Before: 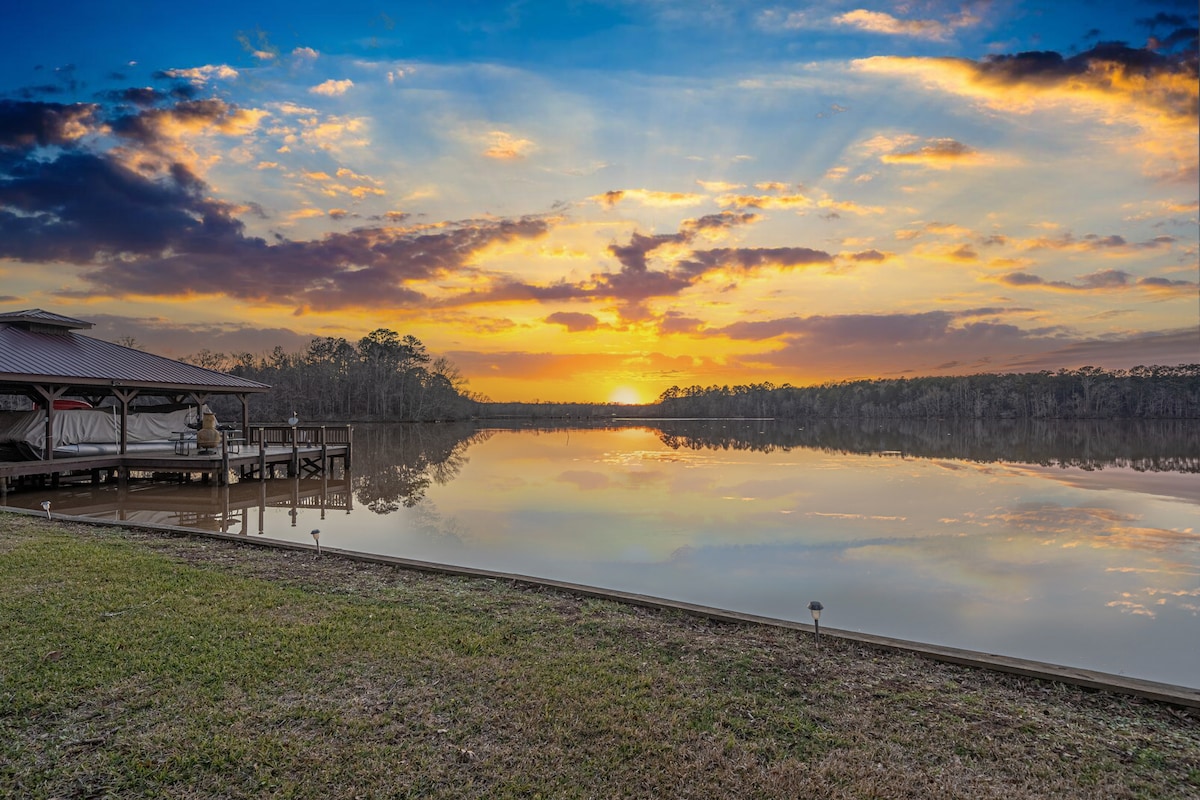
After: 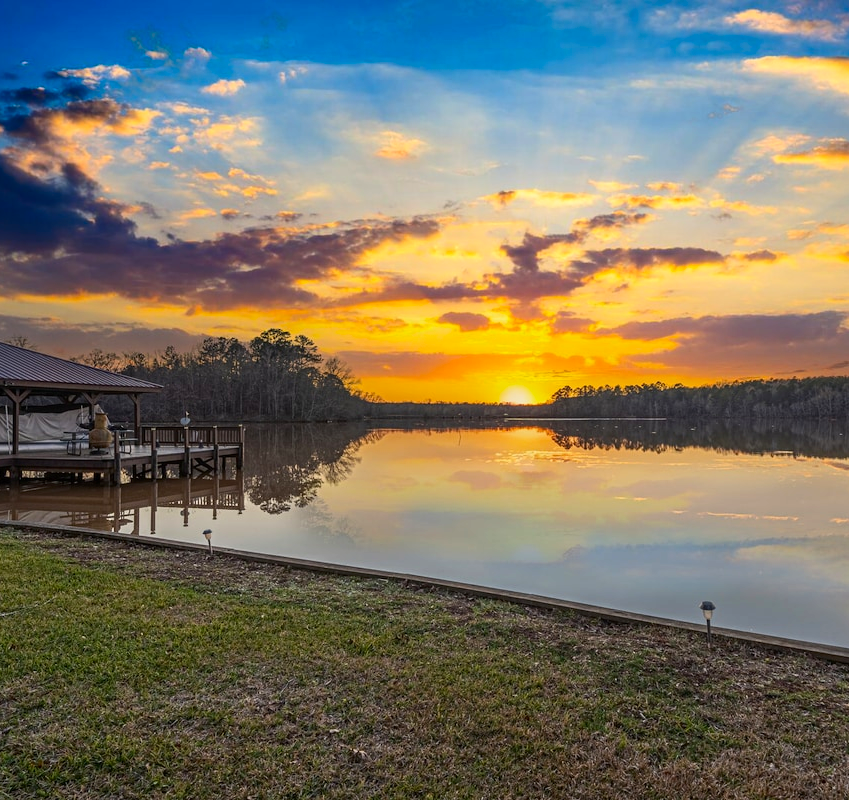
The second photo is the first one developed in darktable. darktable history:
exposure: exposure -0.041 EV, compensate highlight preservation false
crop and rotate: left 9.061%, right 20.142%
contrast brightness saturation: contrast 0.18, saturation 0.3
